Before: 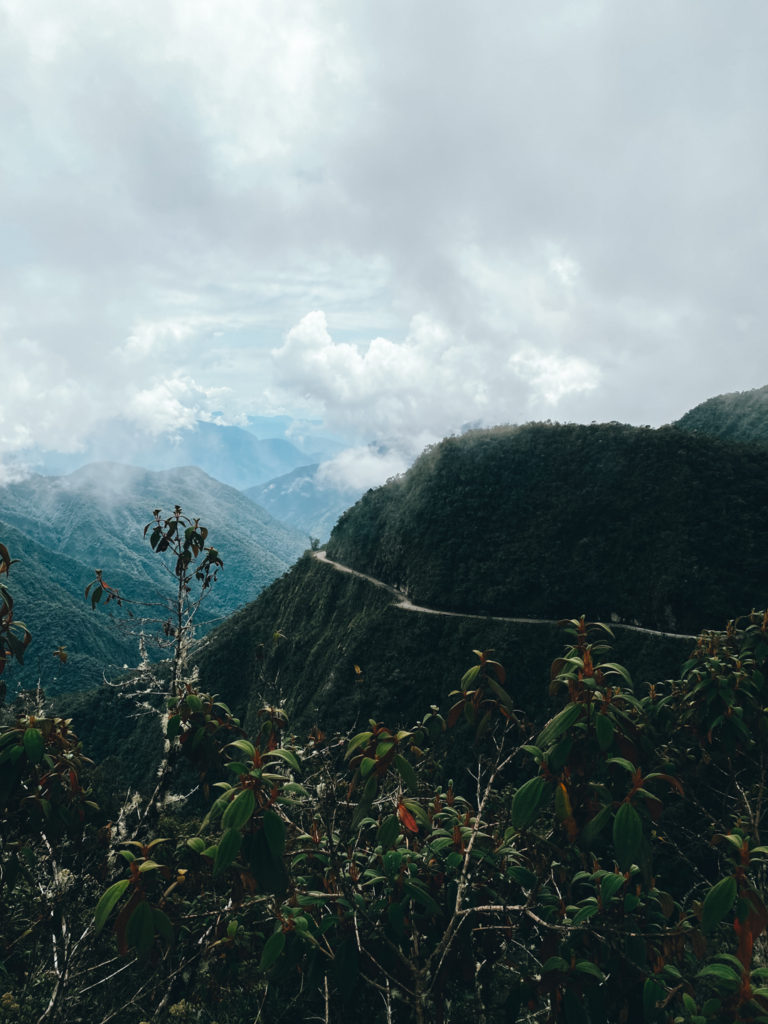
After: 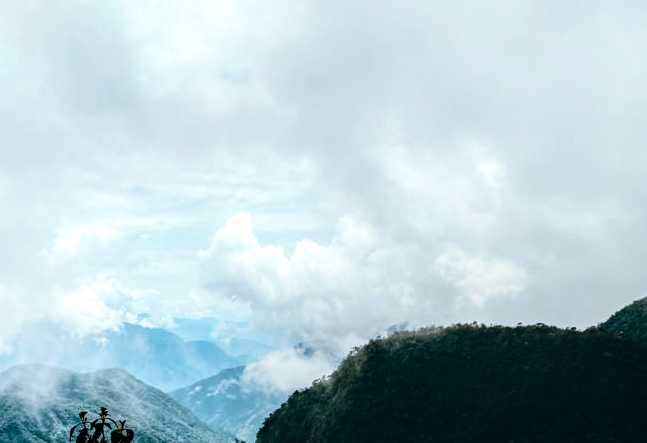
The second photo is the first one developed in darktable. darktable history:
contrast brightness saturation: contrast 0.315, brightness -0.073, saturation 0.174
local contrast: highlights 25%, detail 150%
crop and rotate: left 9.693%, top 9.595%, right 5.99%, bottom 47.051%
velvia: strength 15.69%
